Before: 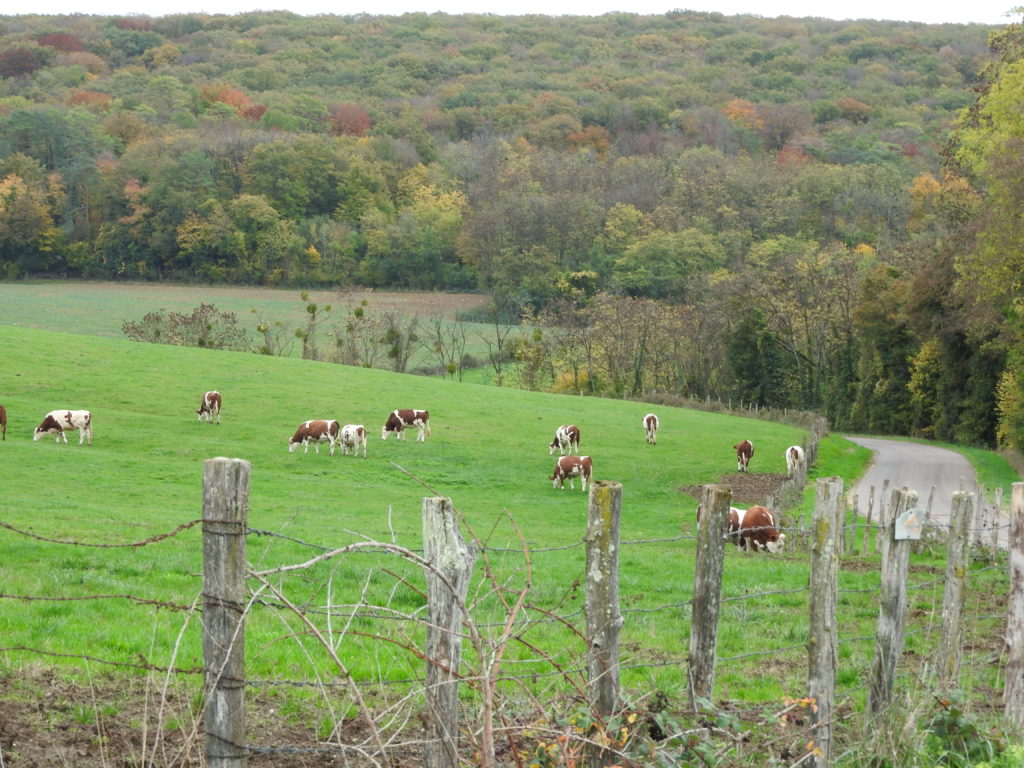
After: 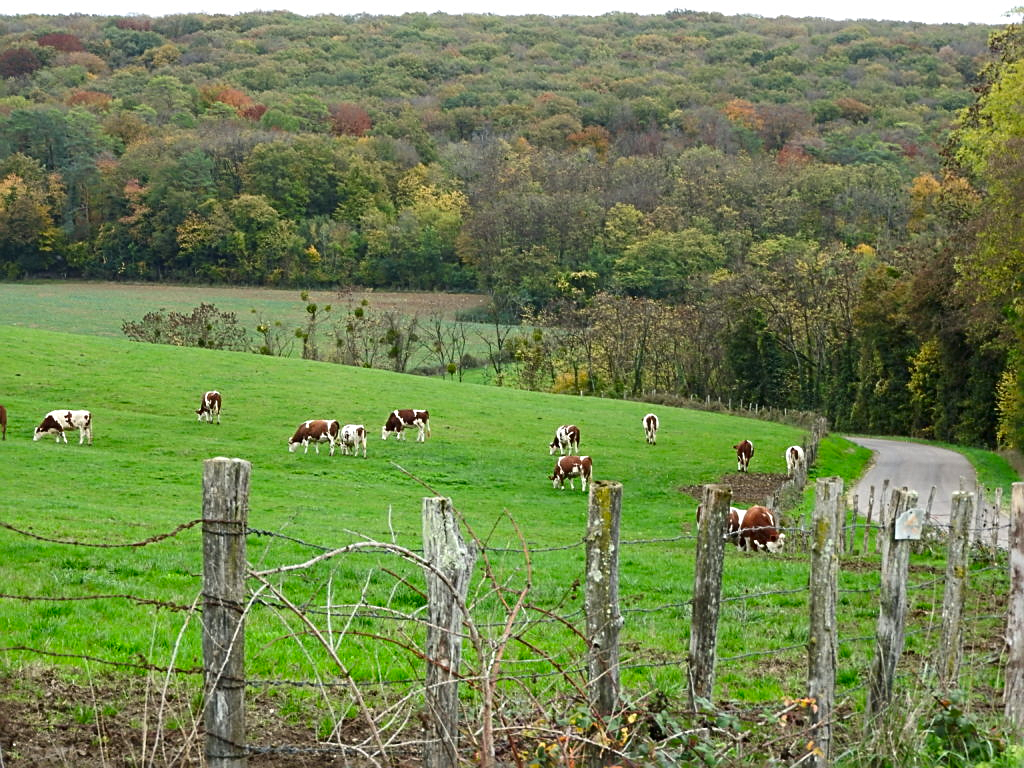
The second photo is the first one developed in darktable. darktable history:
contrast brightness saturation: contrast 0.12, brightness -0.12, saturation 0.2
tone equalizer: on, module defaults
sharpen: radius 2.531, amount 0.628
